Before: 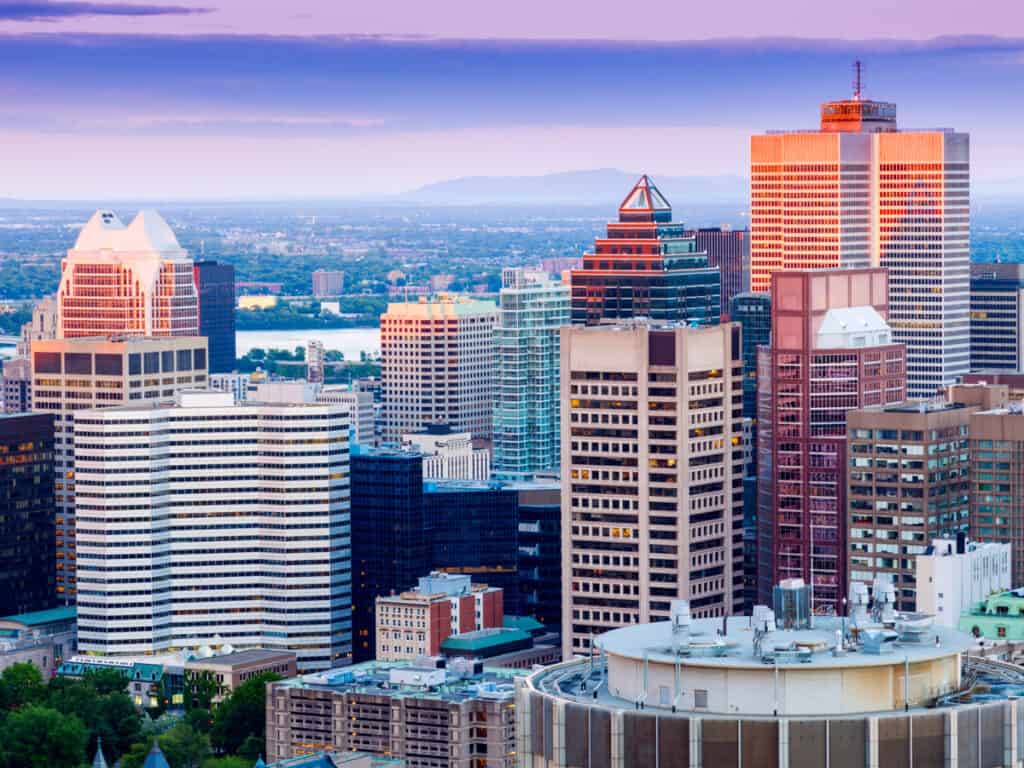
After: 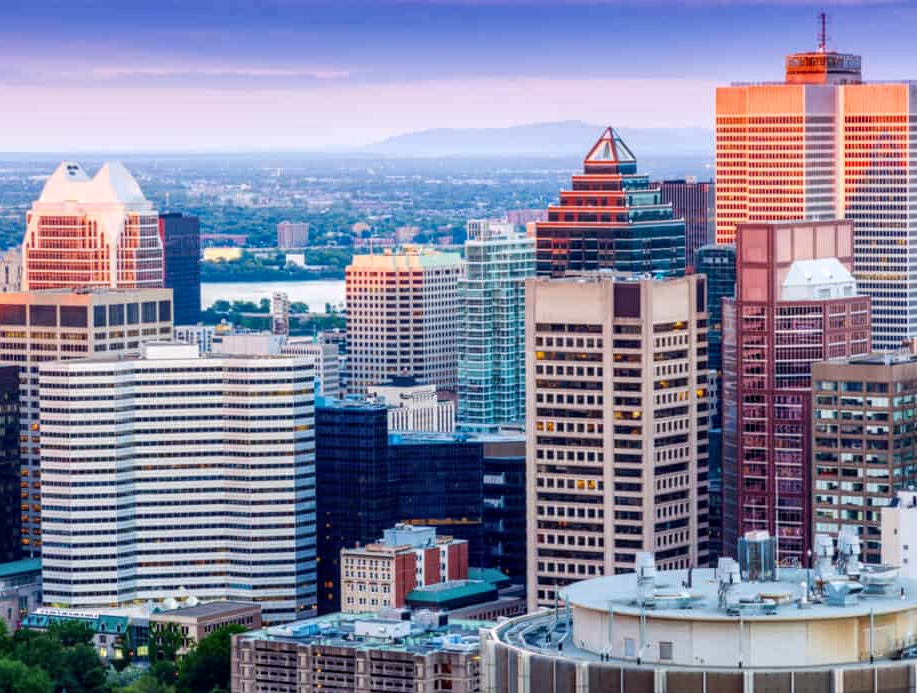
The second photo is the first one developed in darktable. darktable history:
crop: left 3.463%, top 6.37%, right 6.673%, bottom 3.34%
local contrast: on, module defaults
